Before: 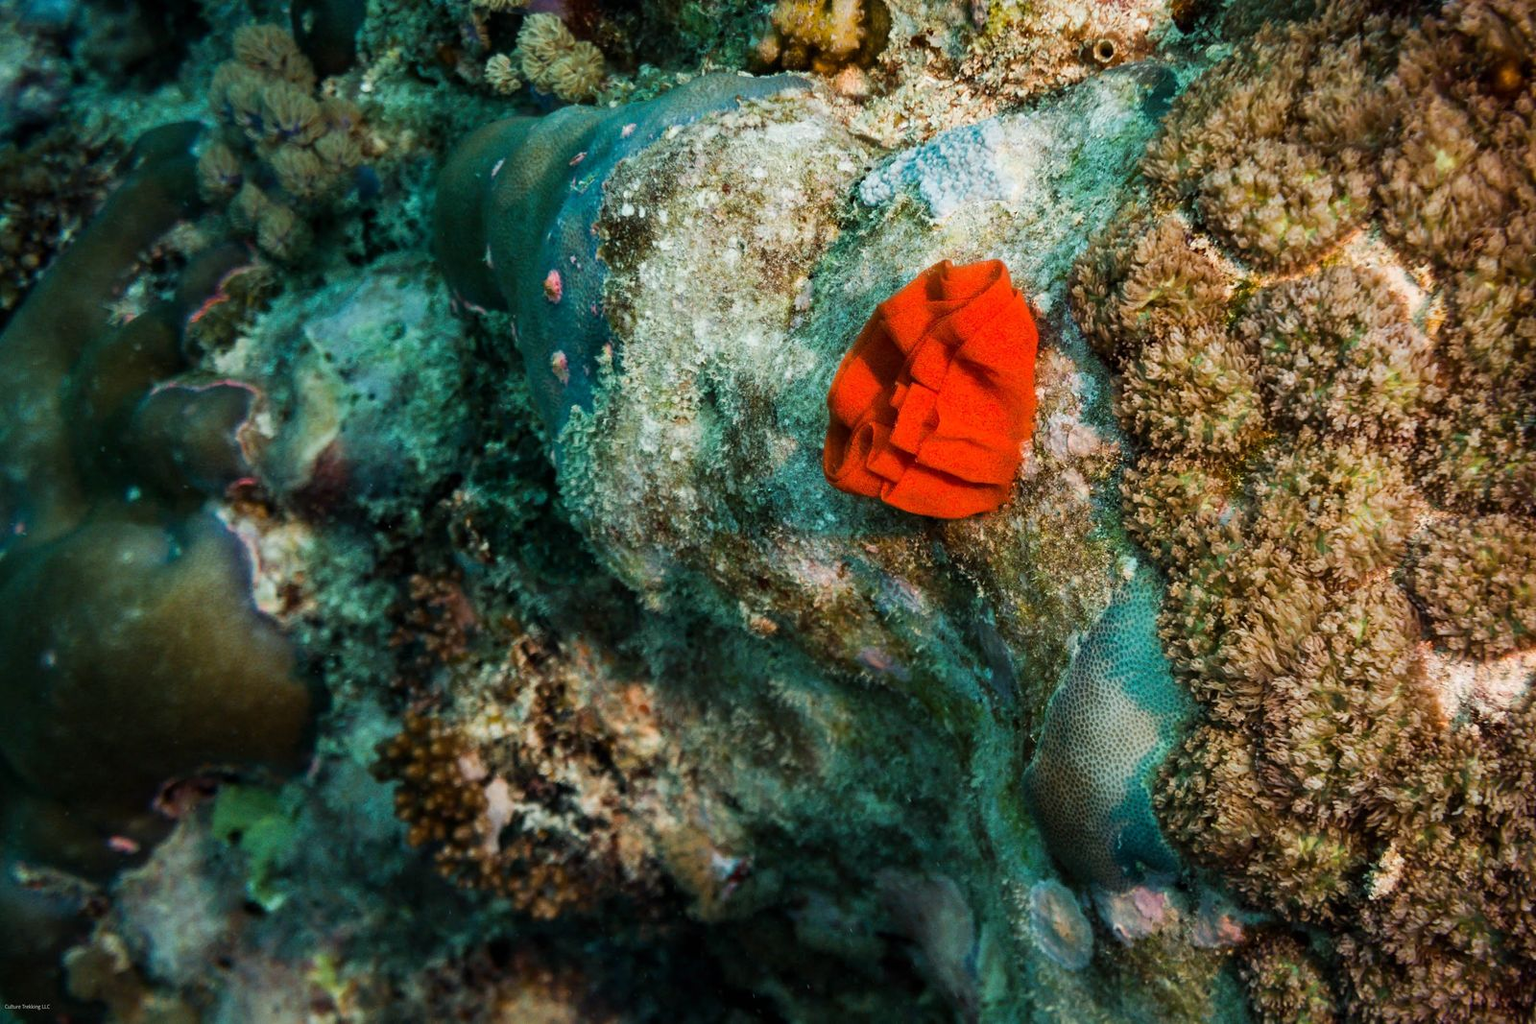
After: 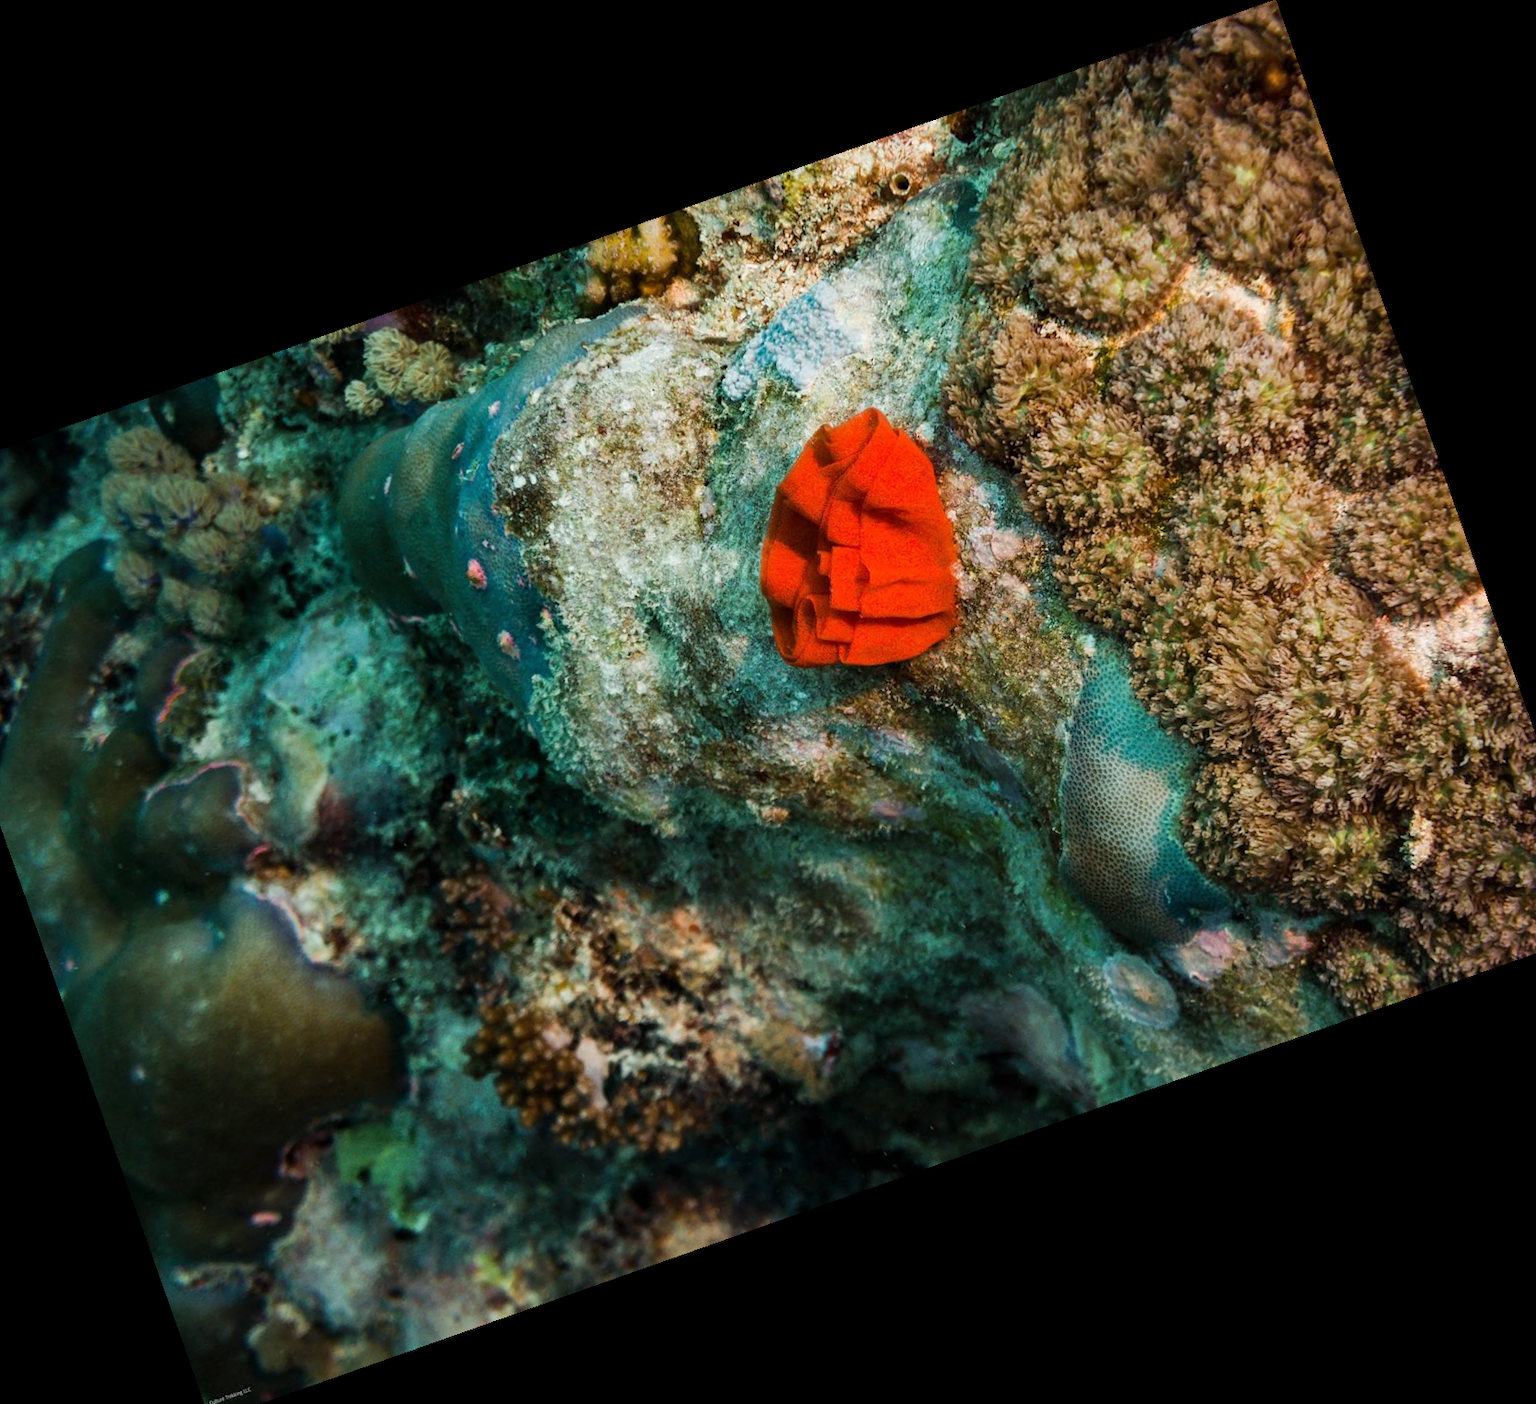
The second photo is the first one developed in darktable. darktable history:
crop and rotate: angle 19.46°, left 6.806%, right 3.88%, bottom 1.162%
shadows and highlights: shadows 20.83, highlights -82.49, highlights color adjustment 39.09%, soften with gaussian
